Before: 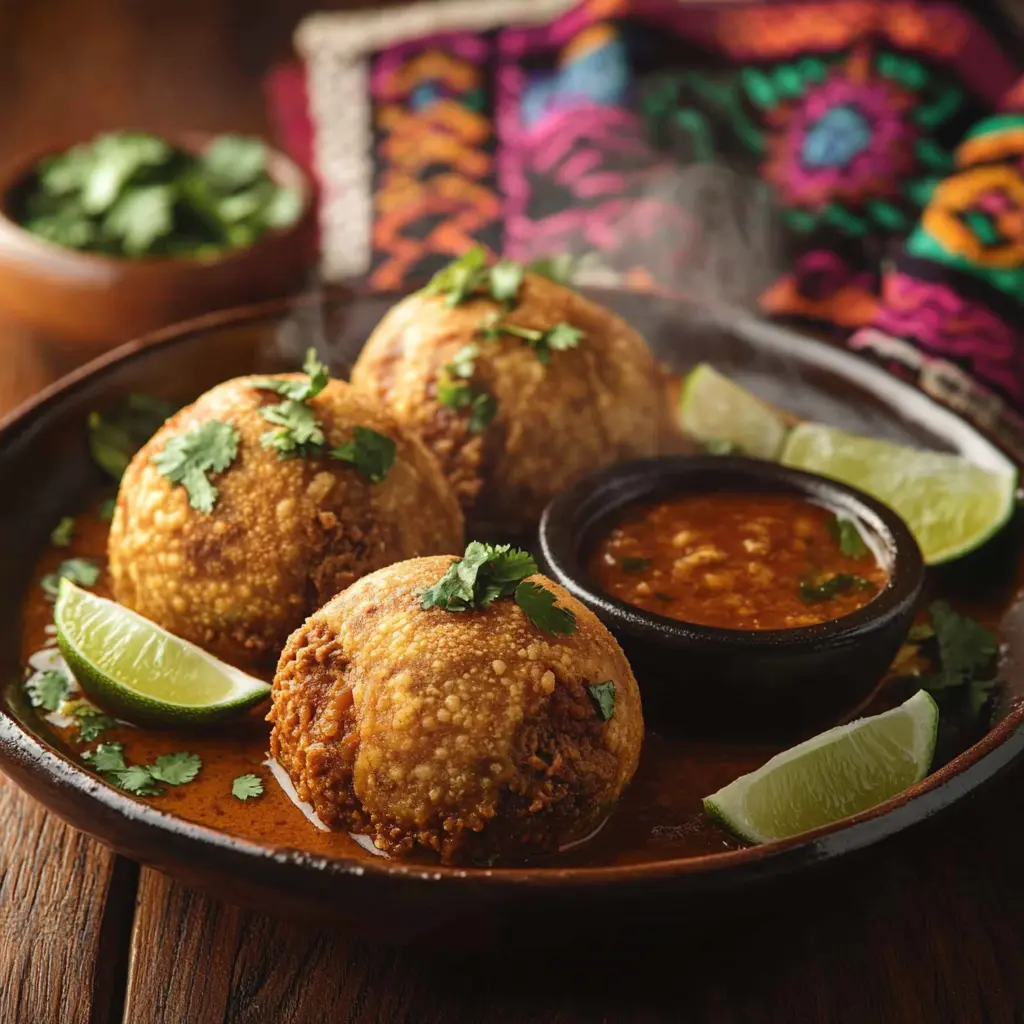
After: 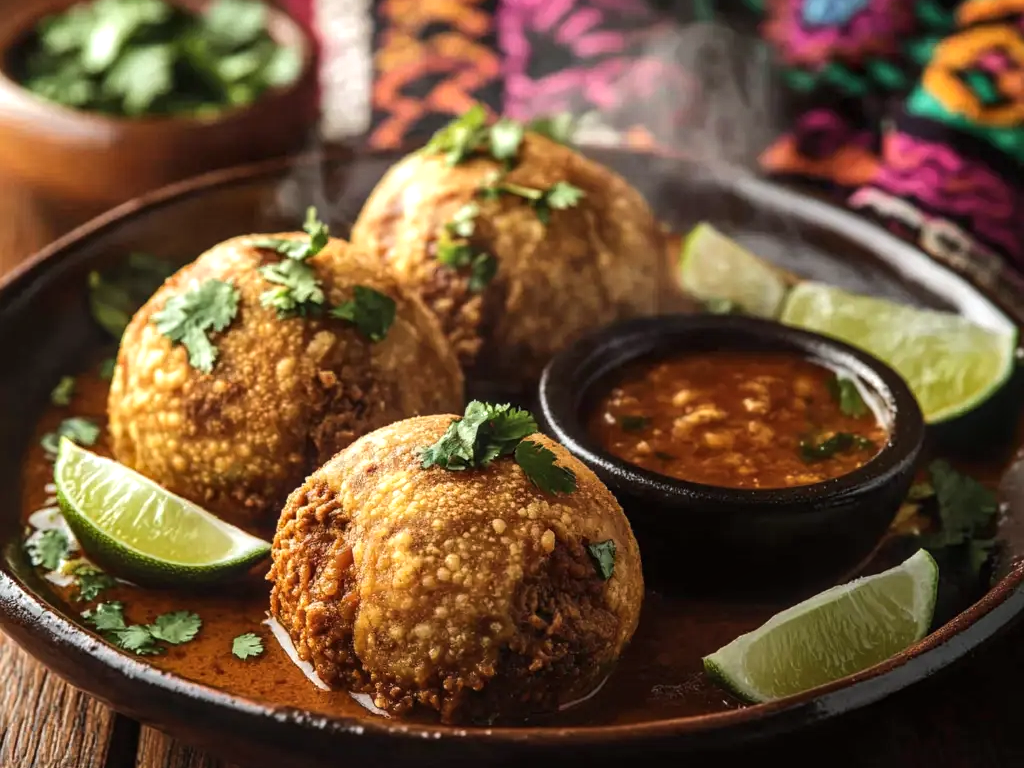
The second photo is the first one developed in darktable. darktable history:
tone equalizer: -8 EV -0.417 EV, -7 EV -0.389 EV, -6 EV -0.333 EV, -5 EV -0.222 EV, -3 EV 0.222 EV, -2 EV 0.333 EV, -1 EV 0.389 EV, +0 EV 0.417 EV, edges refinement/feathering 500, mask exposure compensation -1.57 EV, preserve details no
local contrast: on, module defaults
white balance: red 0.98, blue 1.034
crop: top 13.819%, bottom 11.169%
